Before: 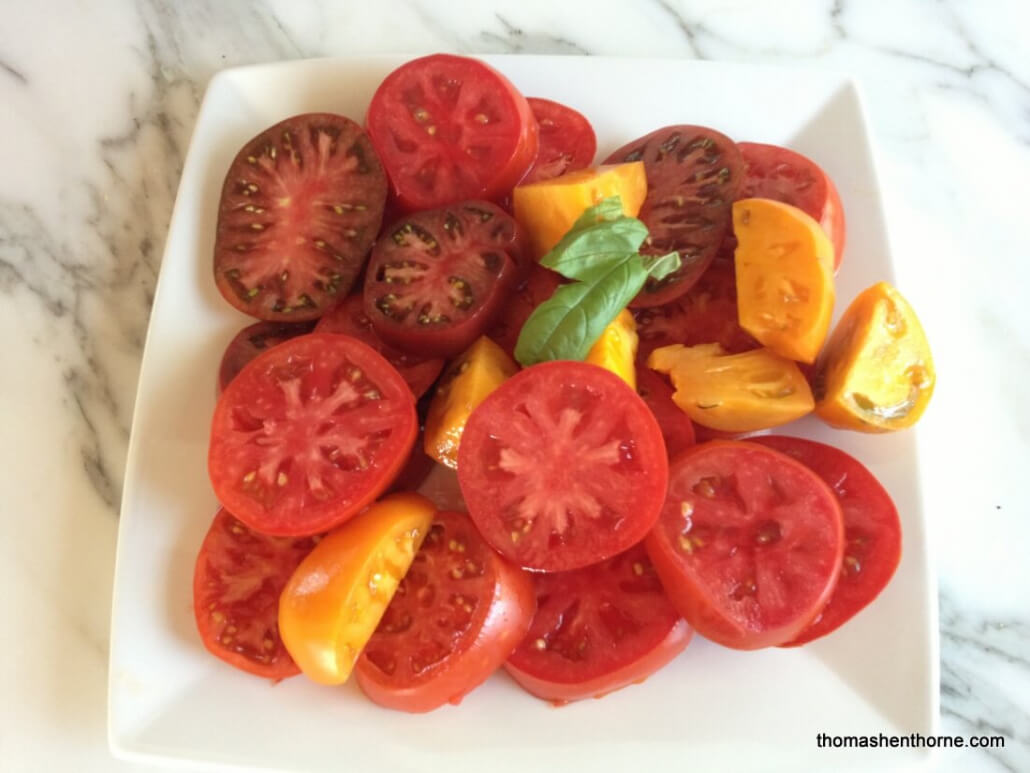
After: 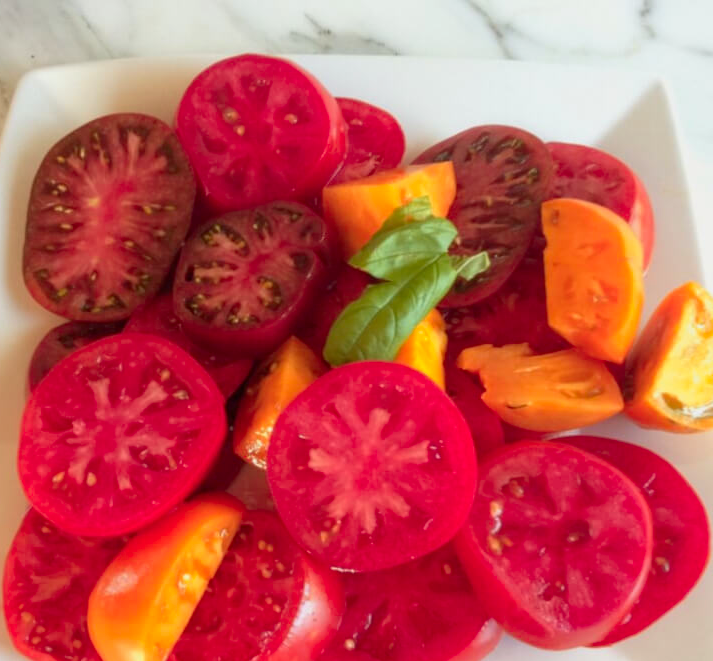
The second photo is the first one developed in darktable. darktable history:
exposure: black level correction 0.001, exposure -0.203 EV, compensate highlight preservation false
color zones: curves: ch1 [(0.24, 0.629) (0.75, 0.5)]; ch2 [(0.255, 0.454) (0.745, 0.491)]
crop: left 18.559%, right 12.134%, bottom 14.418%
